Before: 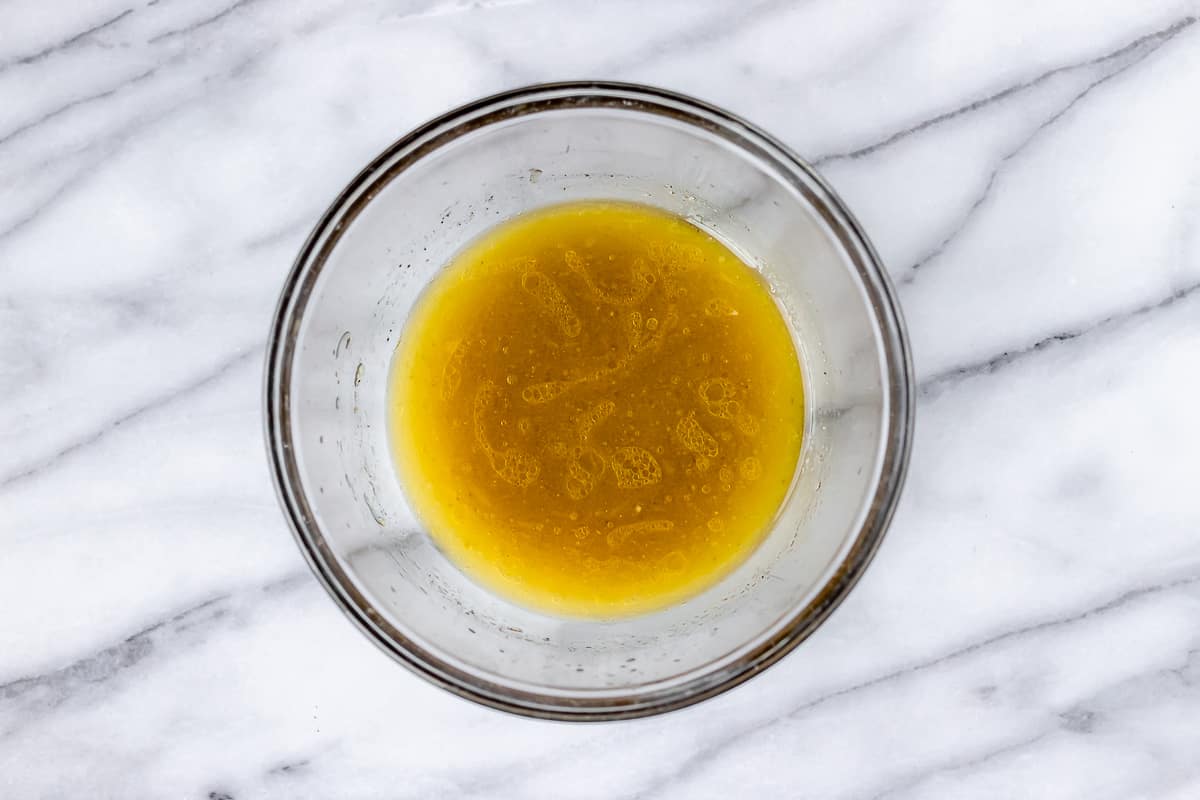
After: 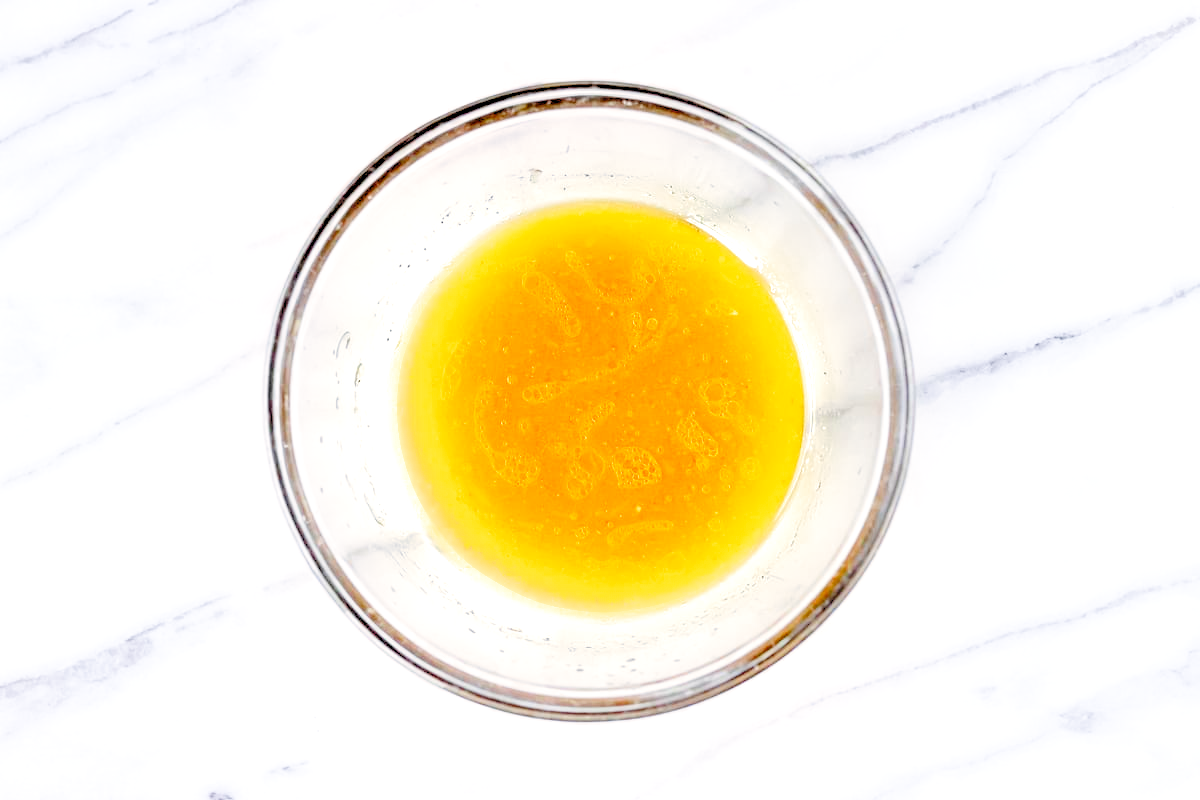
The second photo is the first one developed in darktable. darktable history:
exposure: black level correction 0, exposure 1.2 EV, compensate exposure bias true, compensate highlight preservation false
levels: levels [0.072, 0.414, 0.976]
filmic rgb: black relative exposure -16 EV, threshold -0.33 EV, transition 3.19 EV, structure ↔ texture 100%, target black luminance 0%, hardness 7.57, latitude 72.96%, contrast 0.908, highlights saturation mix 10%, shadows ↔ highlights balance -0.38%, add noise in highlights 0, preserve chrominance no, color science v4 (2020), iterations of high-quality reconstruction 10, enable highlight reconstruction true
contrast equalizer: y [[0.5, 0.488, 0.462, 0.461, 0.491, 0.5], [0.5 ×6], [0.5 ×6], [0 ×6], [0 ×6]]
